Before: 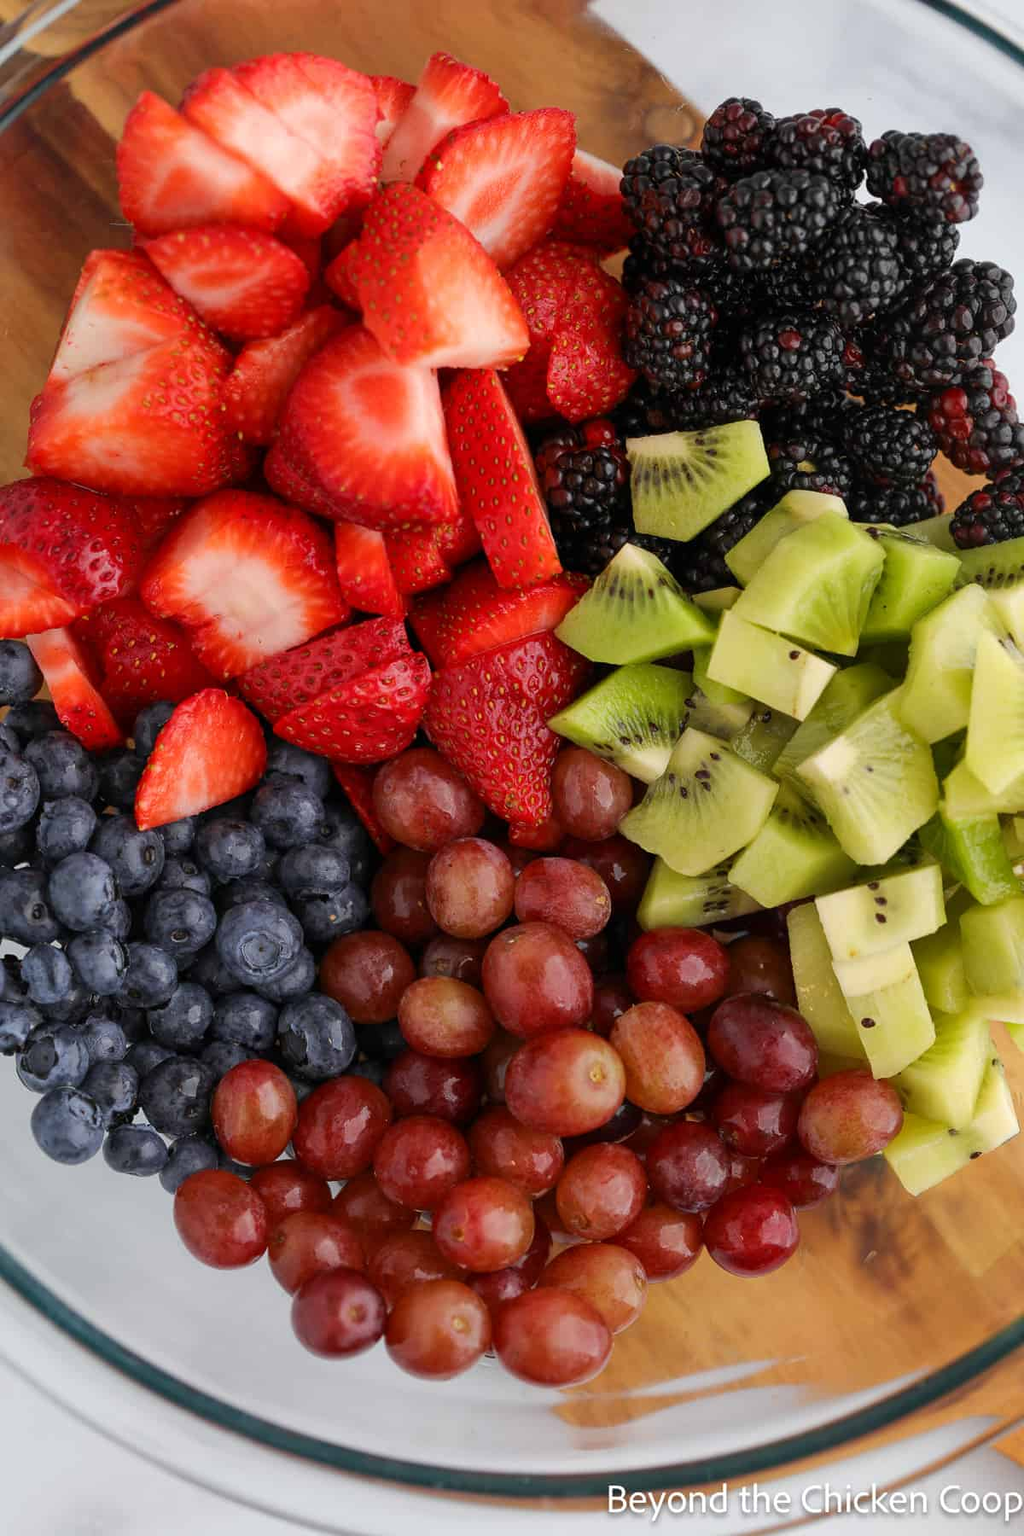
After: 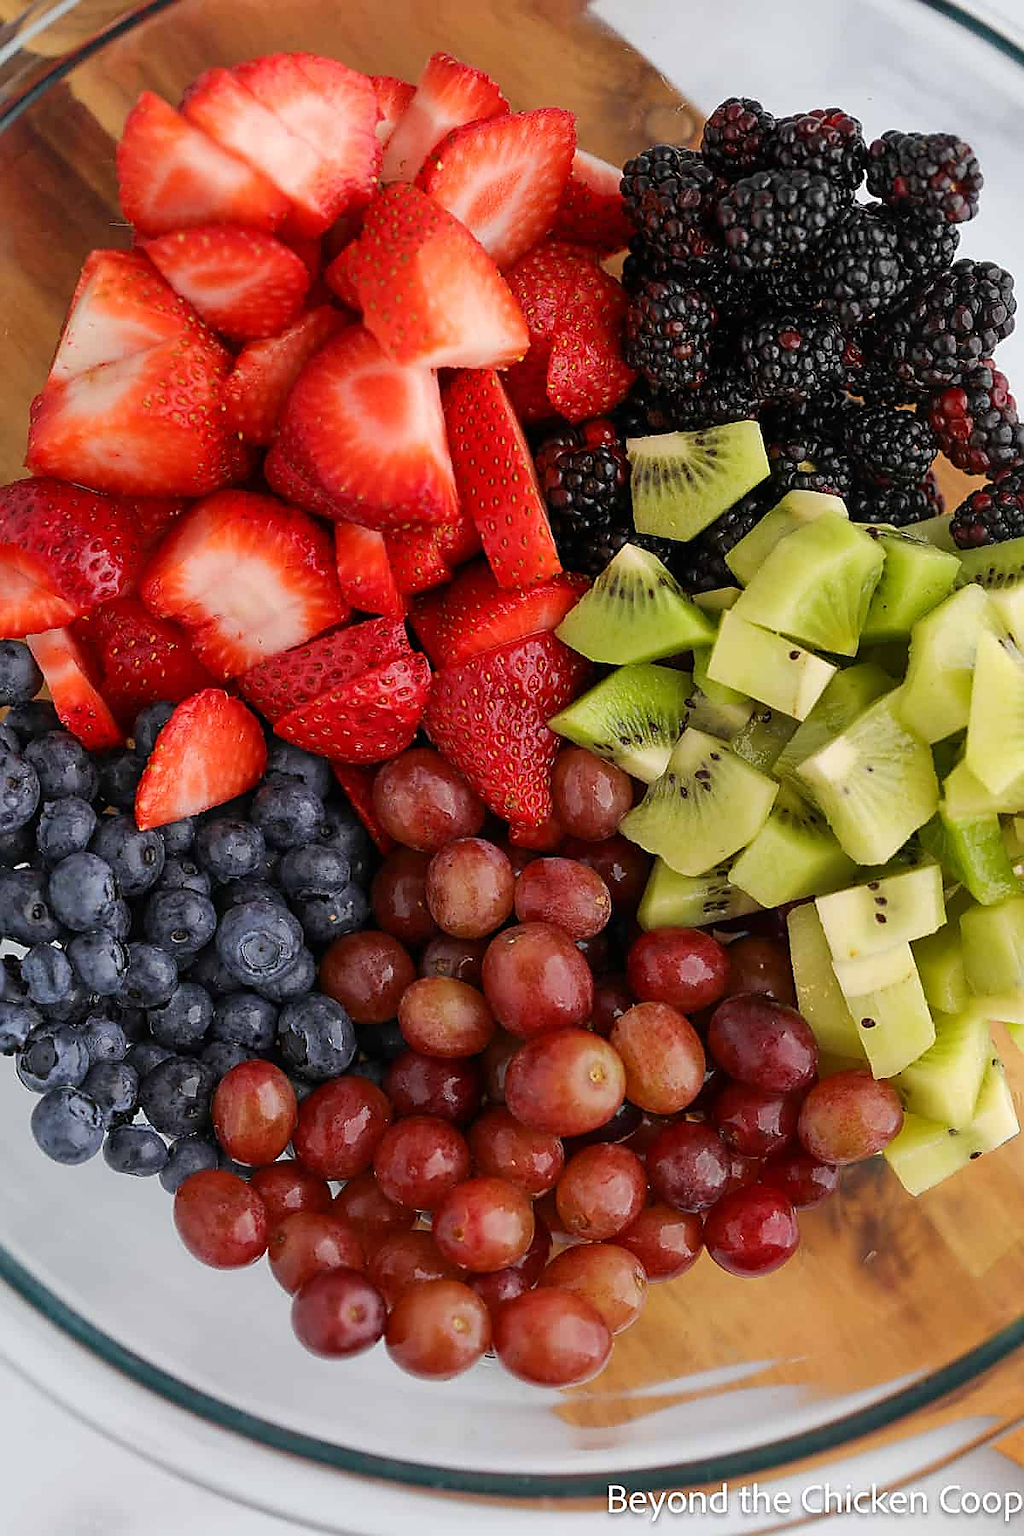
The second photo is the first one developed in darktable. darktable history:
sharpen: radius 1.385, amount 1.267, threshold 0.814
base curve: curves: ch0 [(0, 0) (0.283, 0.295) (1, 1)], preserve colors none
